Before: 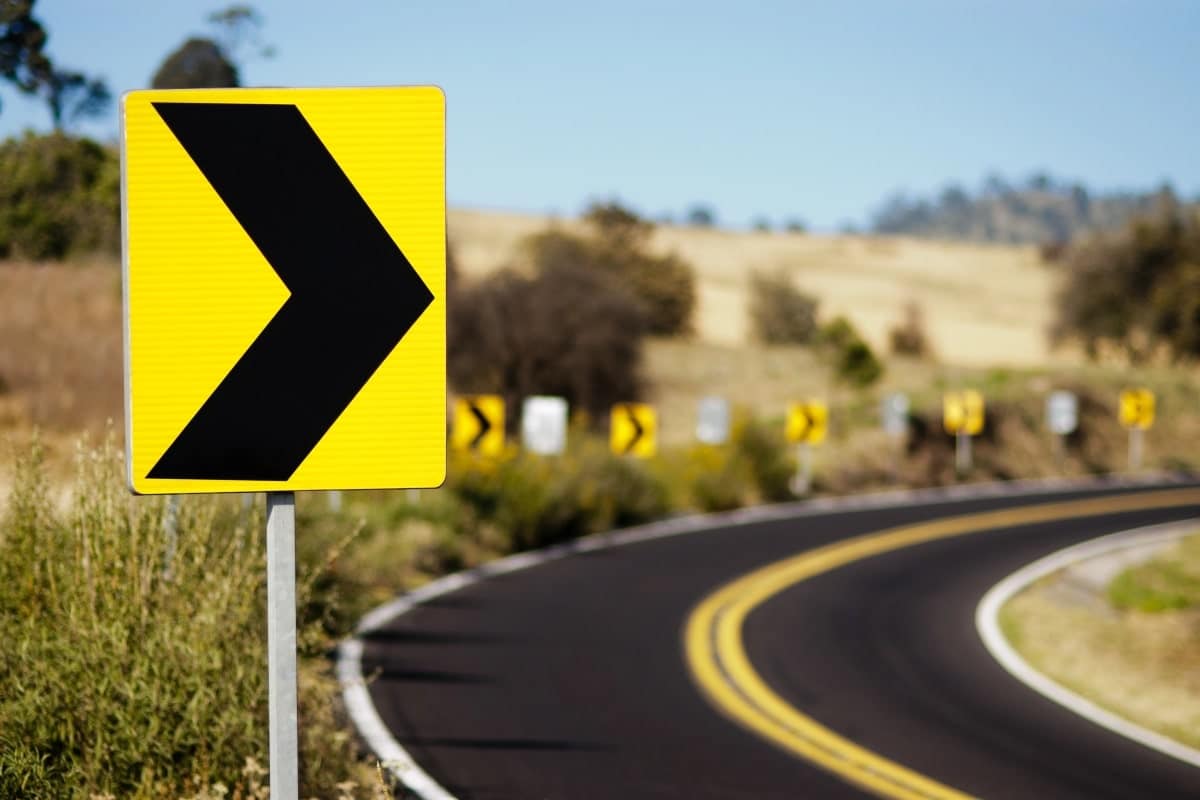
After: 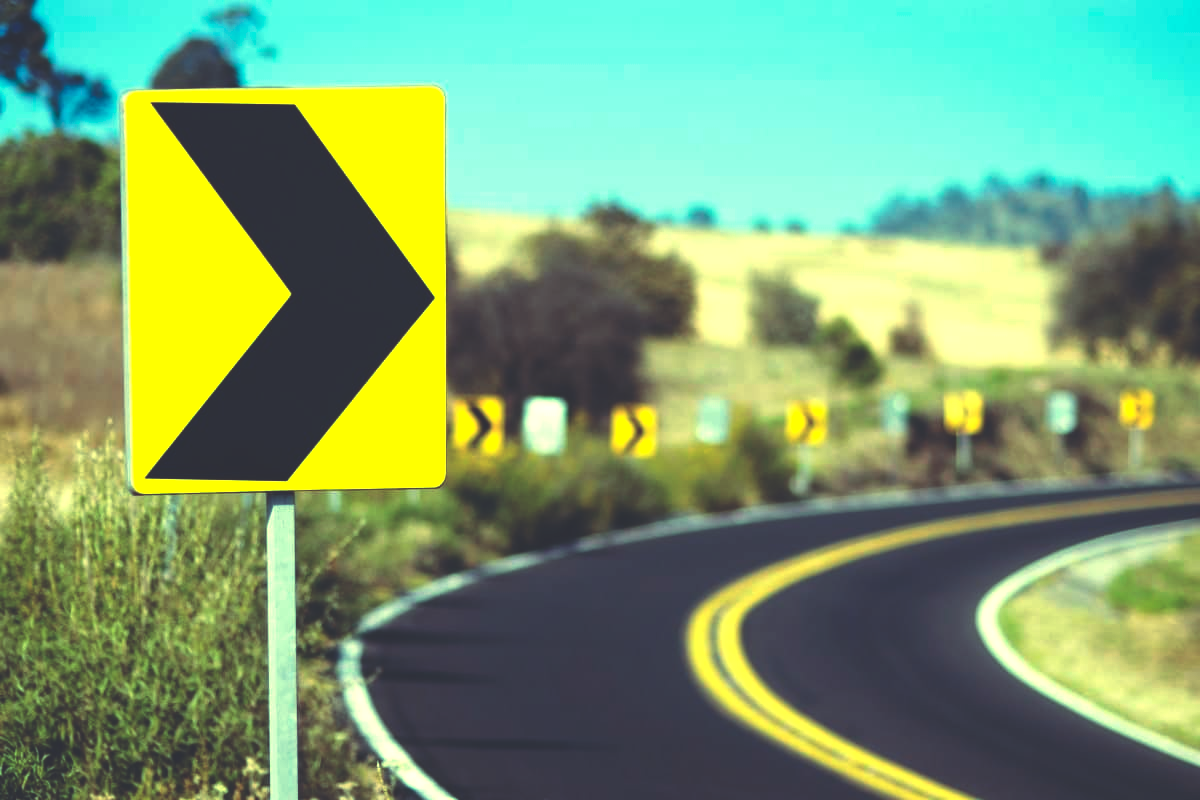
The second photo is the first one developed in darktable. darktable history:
color balance rgb: shadows lift › chroma 11.71%, shadows lift › hue 133.46°, highlights gain › chroma 4%, highlights gain › hue 200.2°, perceptual saturation grading › global saturation 18.05%
white balance: red 1.138, green 0.996, blue 0.812
rgb curve: curves: ch0 [(0, 0.186) (0.314, 0.284) (0.576, 0.466) (0.805, 0.691) (0.936, 0.886)]; ch1 [(0, 0.186) (0.314, 0.284) (0.581, 0.534) (0.771, 0.746) (0.936, 0.958)]; ch2 [(0, 0.216) (0.275, 0.39) (1, 1)], mode RGB, independent channels, compensate middle gray true, preserve colors none
exposure: black level correction -0.002, exposure 0.54 EV, compensate highlight preservation false
